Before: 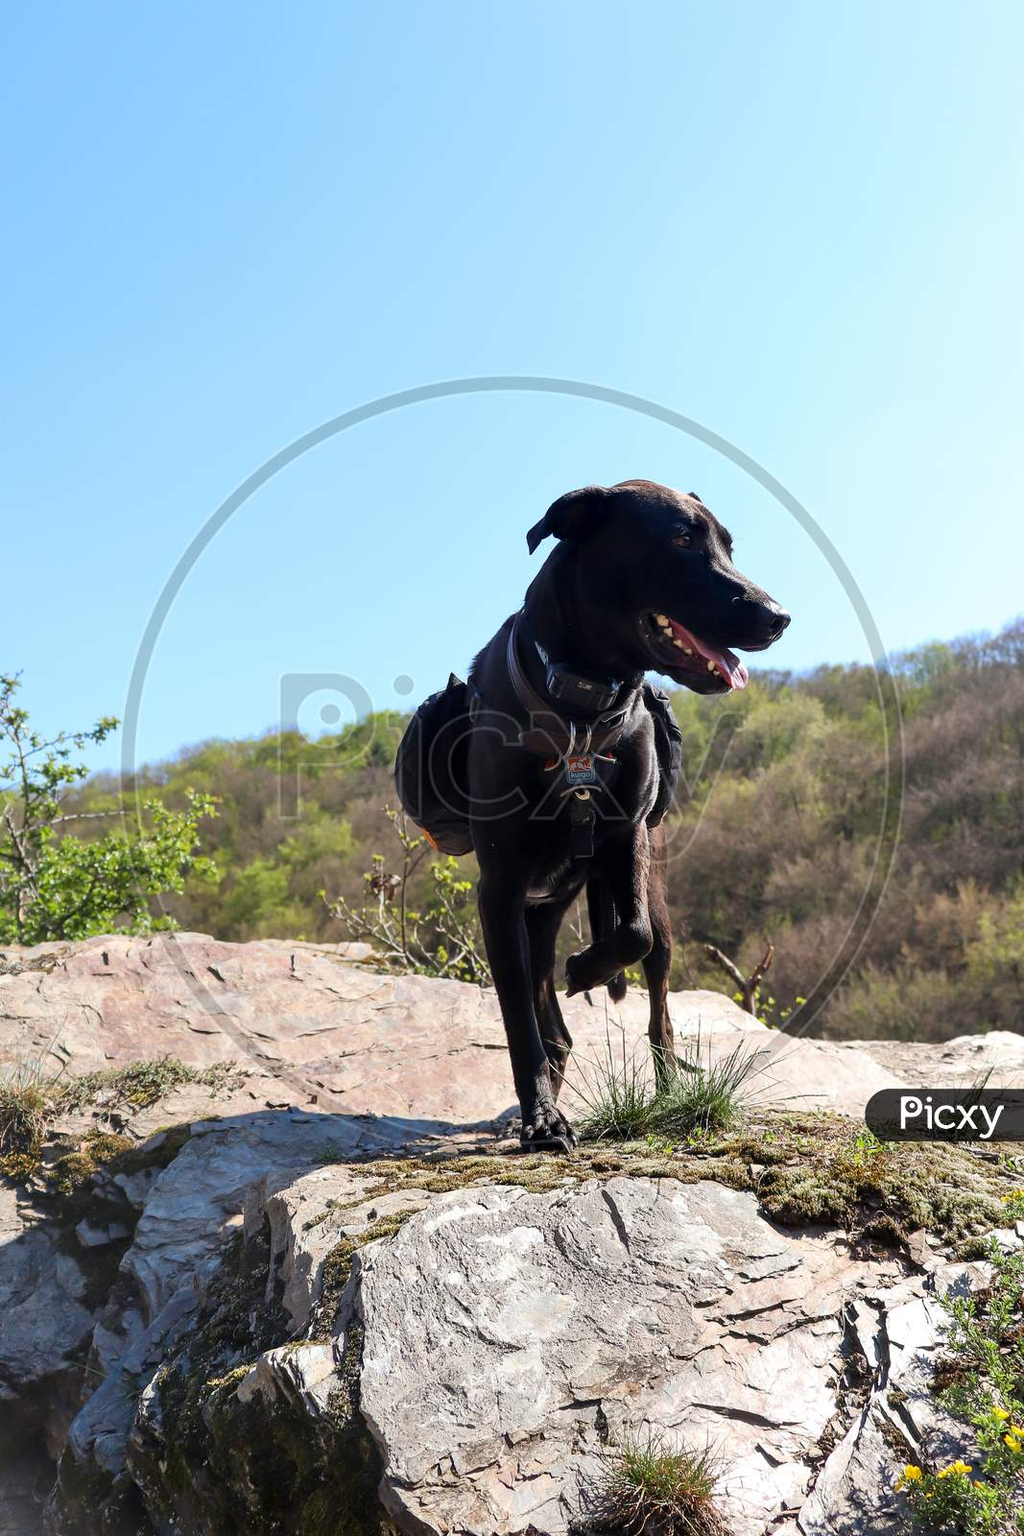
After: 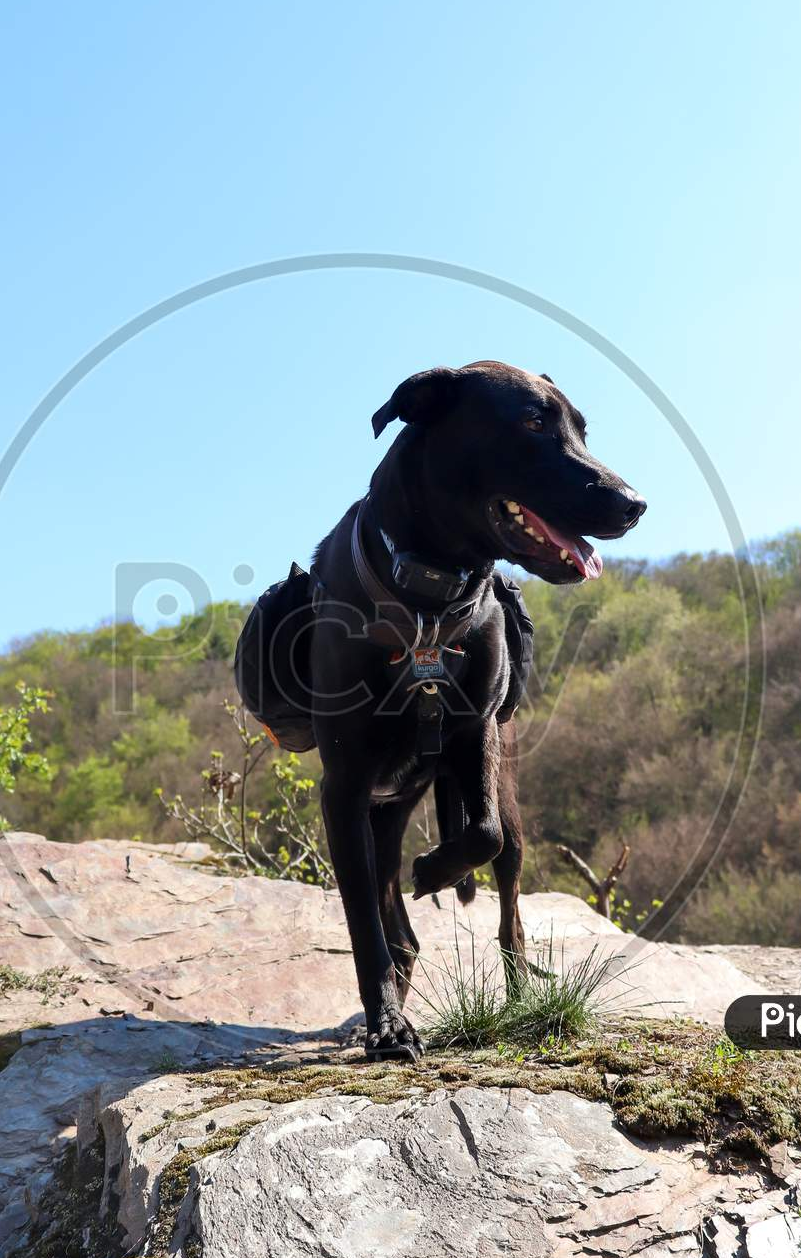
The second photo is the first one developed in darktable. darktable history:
crop: left 16.613%, top 8.717%, right 8.259%, bottom 12.645%
